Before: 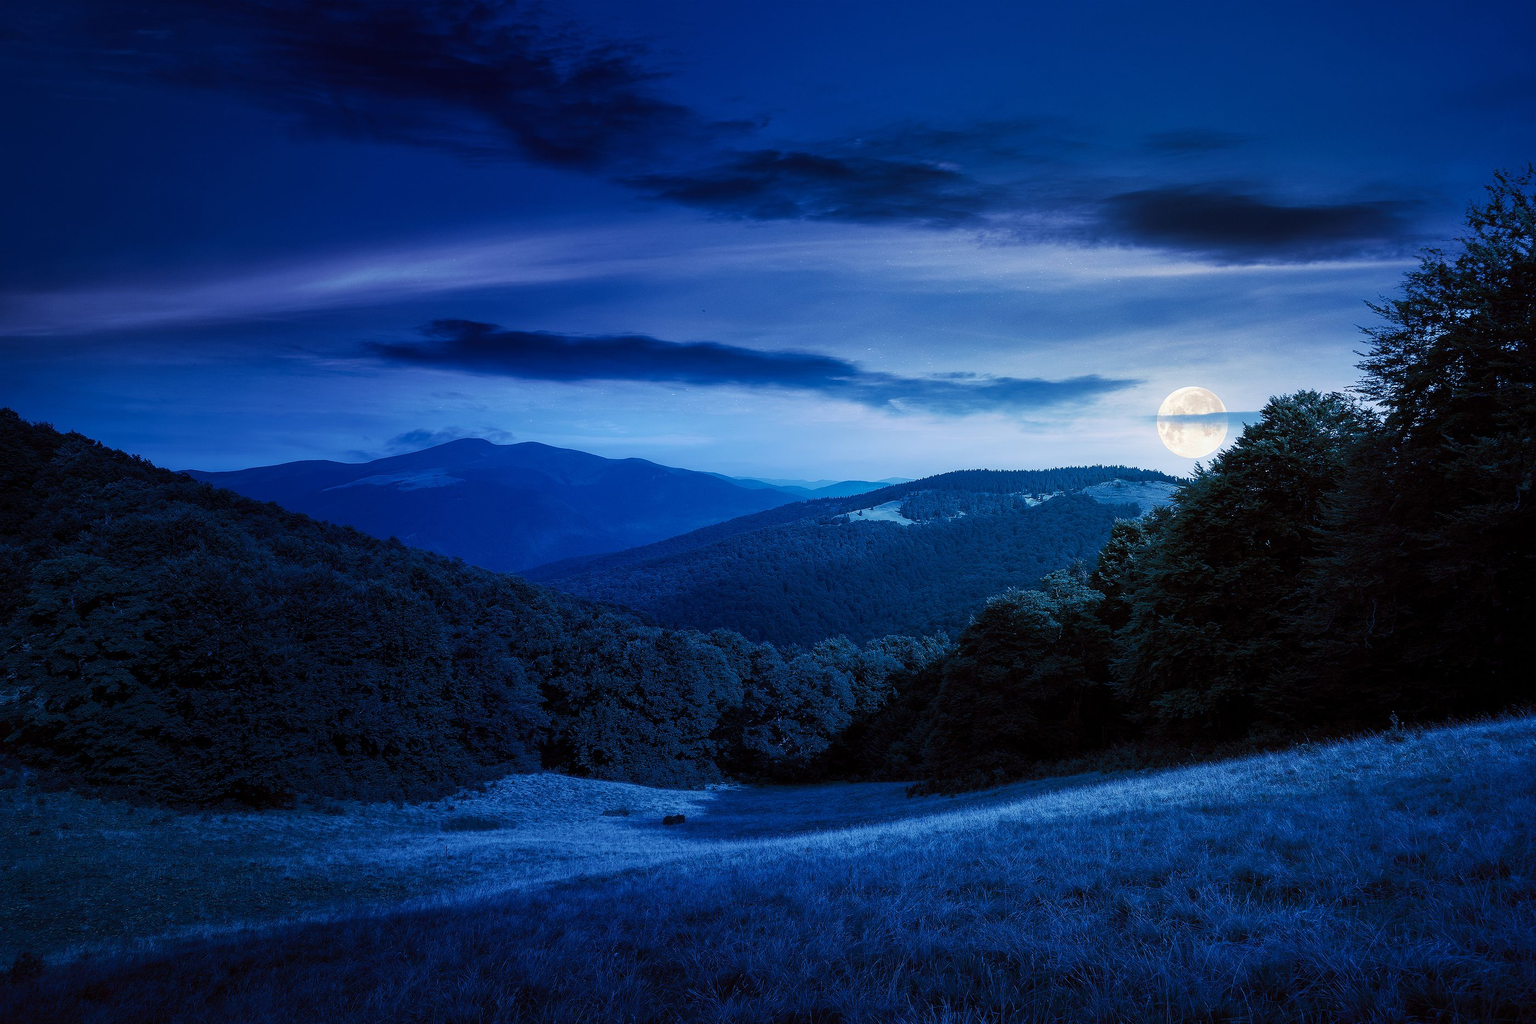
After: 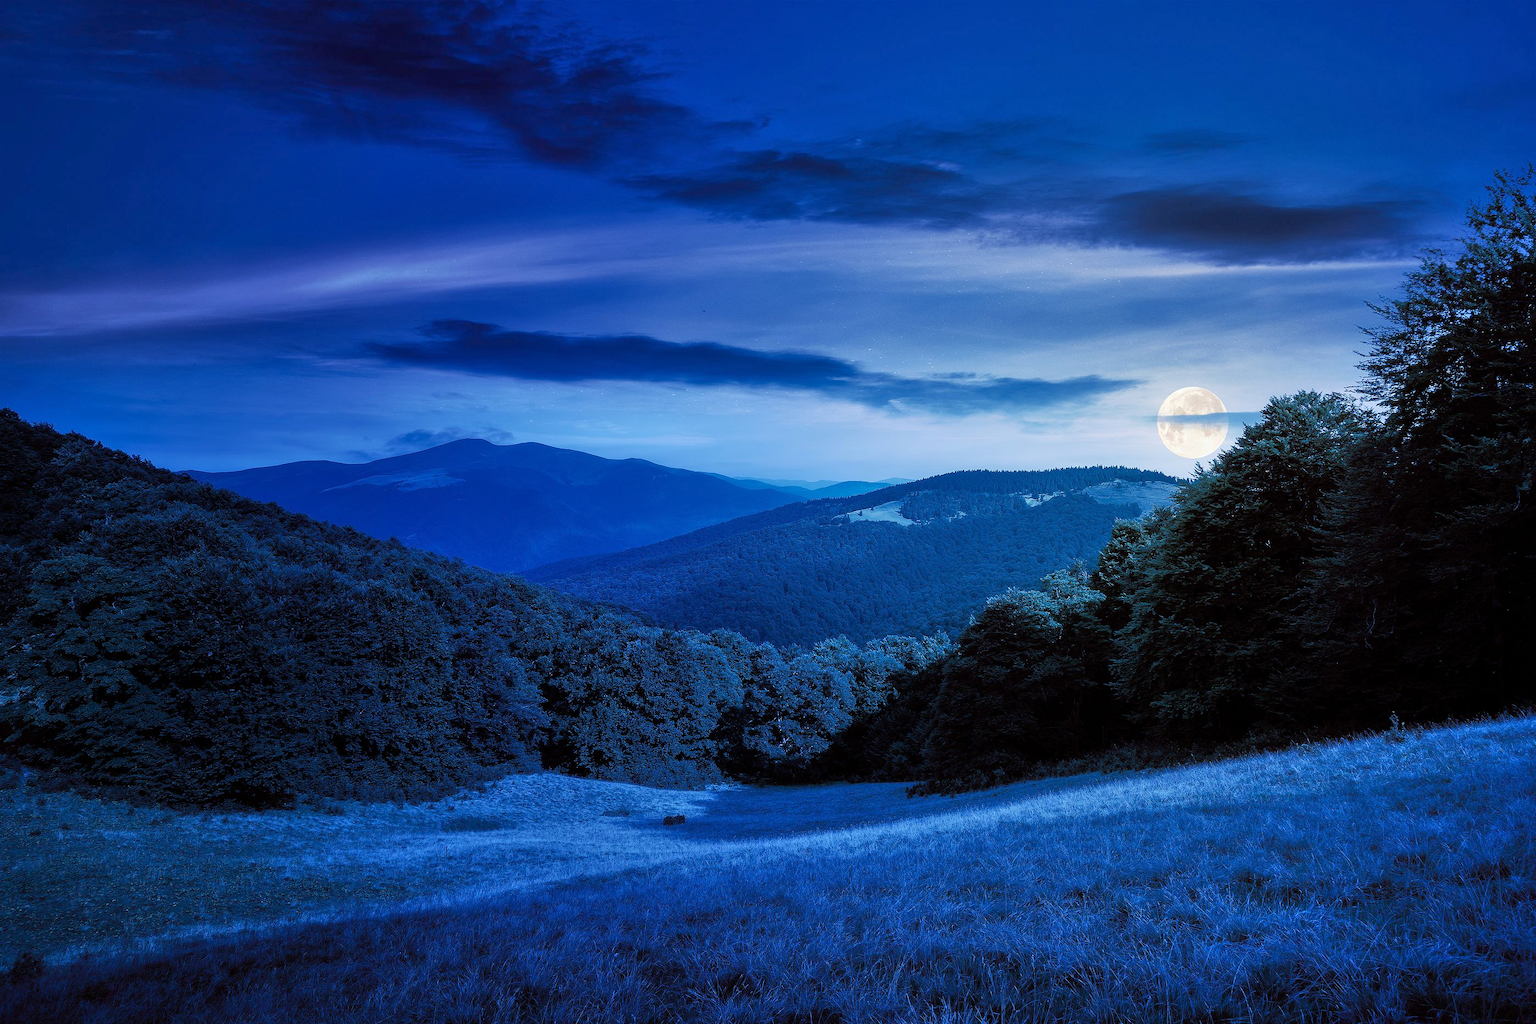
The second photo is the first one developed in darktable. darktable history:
tone equalizer: -7 EV 0.156 EV, -6 EV 0.633 EV, -5 EV 1.12 EV, -4 EV 1.35 EV, -3 EV 1.18 EV, -2 EV 0.6 EV, -1 EV 0.153 EV
